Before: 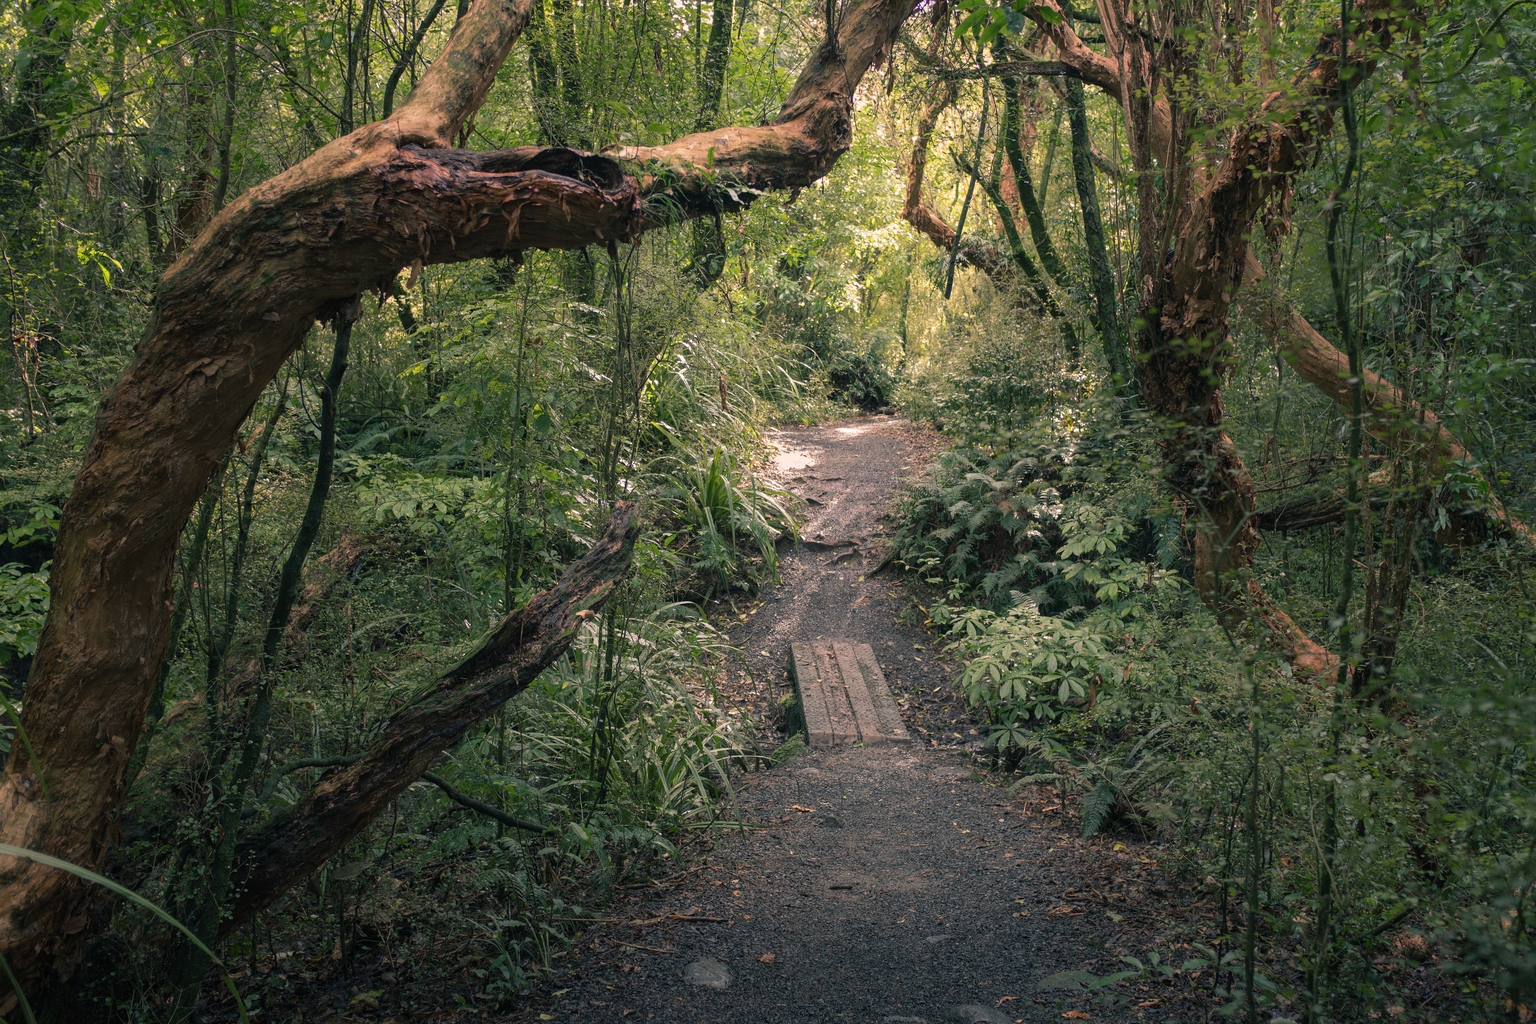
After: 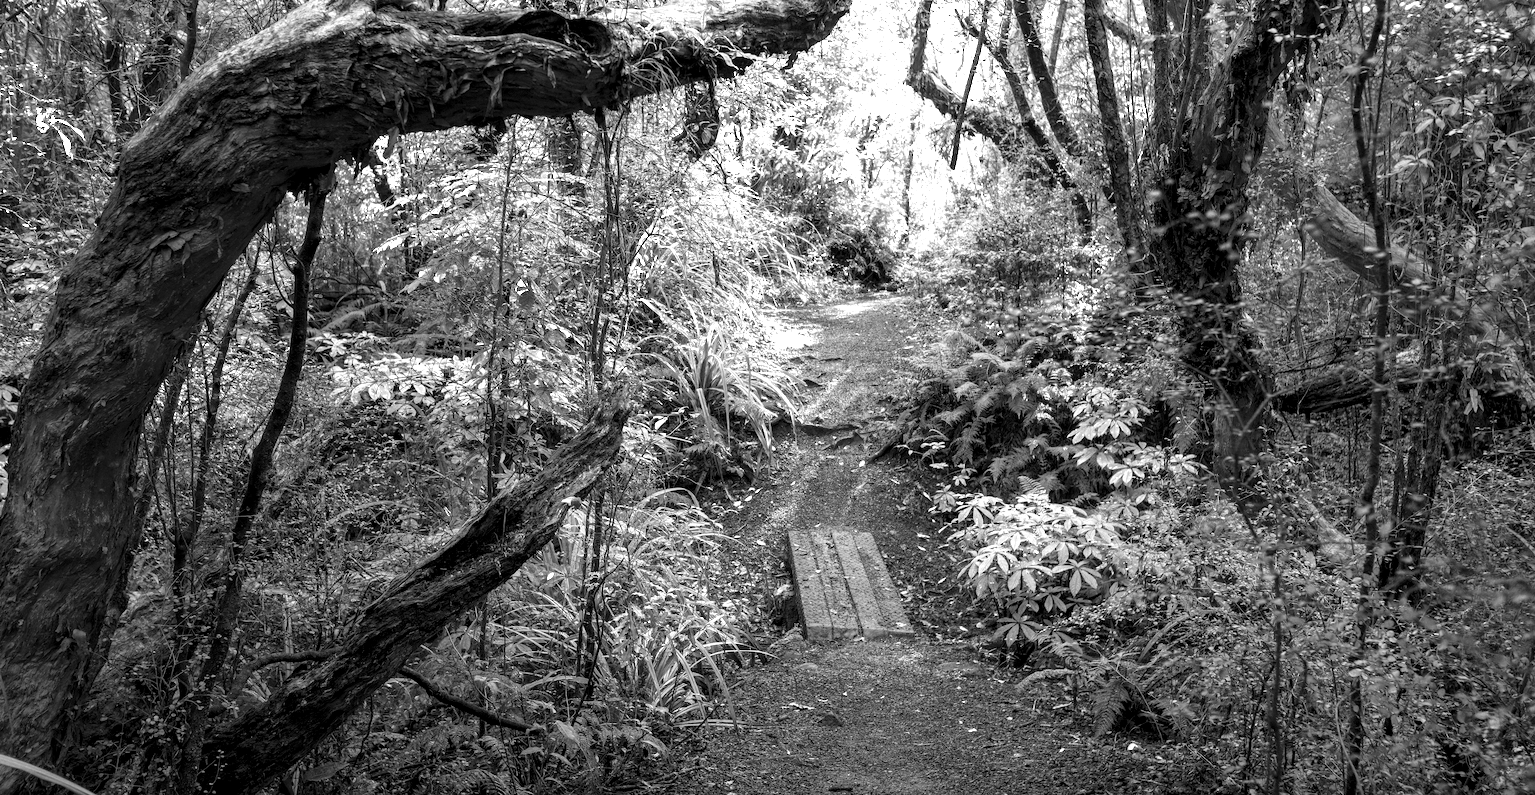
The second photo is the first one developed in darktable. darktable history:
color zones: curves: ch0 [(0, 0.554) (0.146, 0.662) (0.293, 0.86) (0.503, 0.774) (0.637, 0.106) (0.74, 0.072) (0.866, 0.488) (0.998, 0.569)]; ch1 [(0, 0) (0.143, 0) (0.286, 0) (0.429, 0) (0.571, 0) (0.714, 0) (0.857, 0)]
crop and rotate: left 2.8%, top 13.541%, right 2.239%, bottom 12.638%
local contrast: detail 142%
tone equalizer: smoothing diameter 2.17%, edges refinement/feathering 18.24, mask exposure compensation -1.57 EV, filter diffusion 5
